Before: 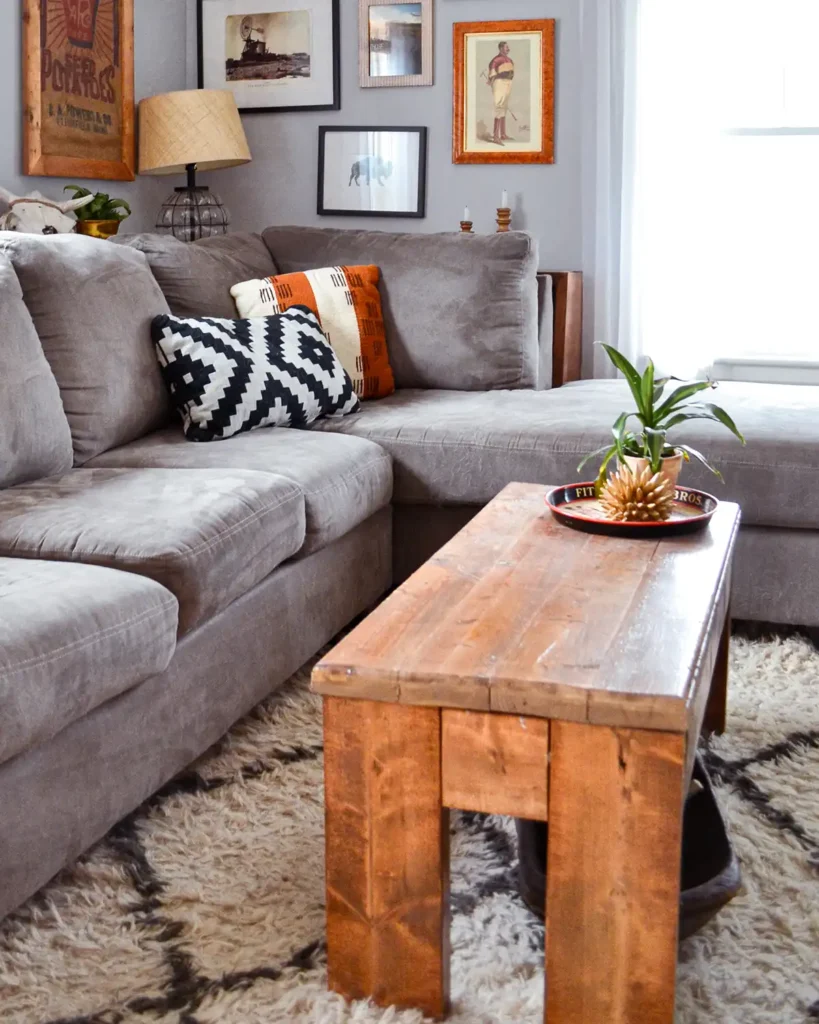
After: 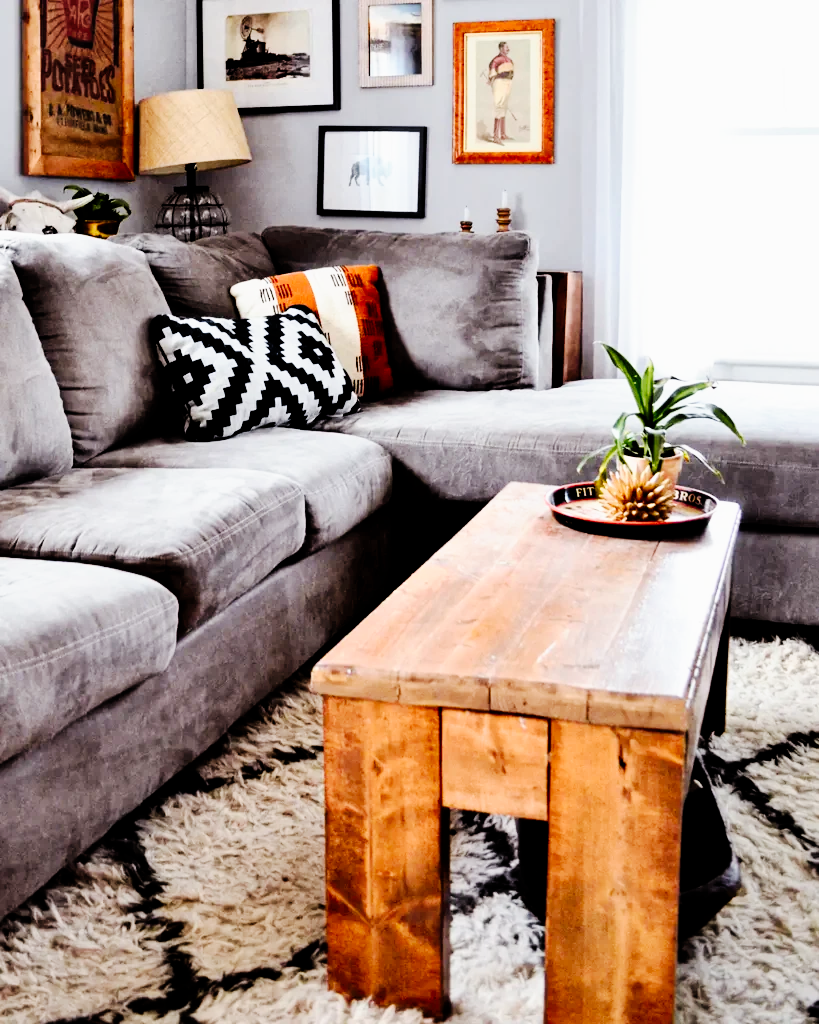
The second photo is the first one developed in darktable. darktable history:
tone curve: curves: ch0 [(0, 0) (0.003, 0) (0.011, 0.001) (0.025, 0.003) (0.044, 0.005) (0.069, 0.011) (0.1, 0.021) (0.136, 0.035) (0.177, 0.079) (0.224, 0.134) (0.277, 0.219) (0.335, 0.315) (0.399, 0.42) (0.468, 0.529) (0.543, 0.636) (0.623, 0.727) (0.709, 0.805) (0.801, 0.88) (0.898, 0.957) (1, 1)], preserve colors none
filmic rgb: black relative exposure -4 EV, white relative exposure 3 EV, hardness 3.02, contrast 1.5
